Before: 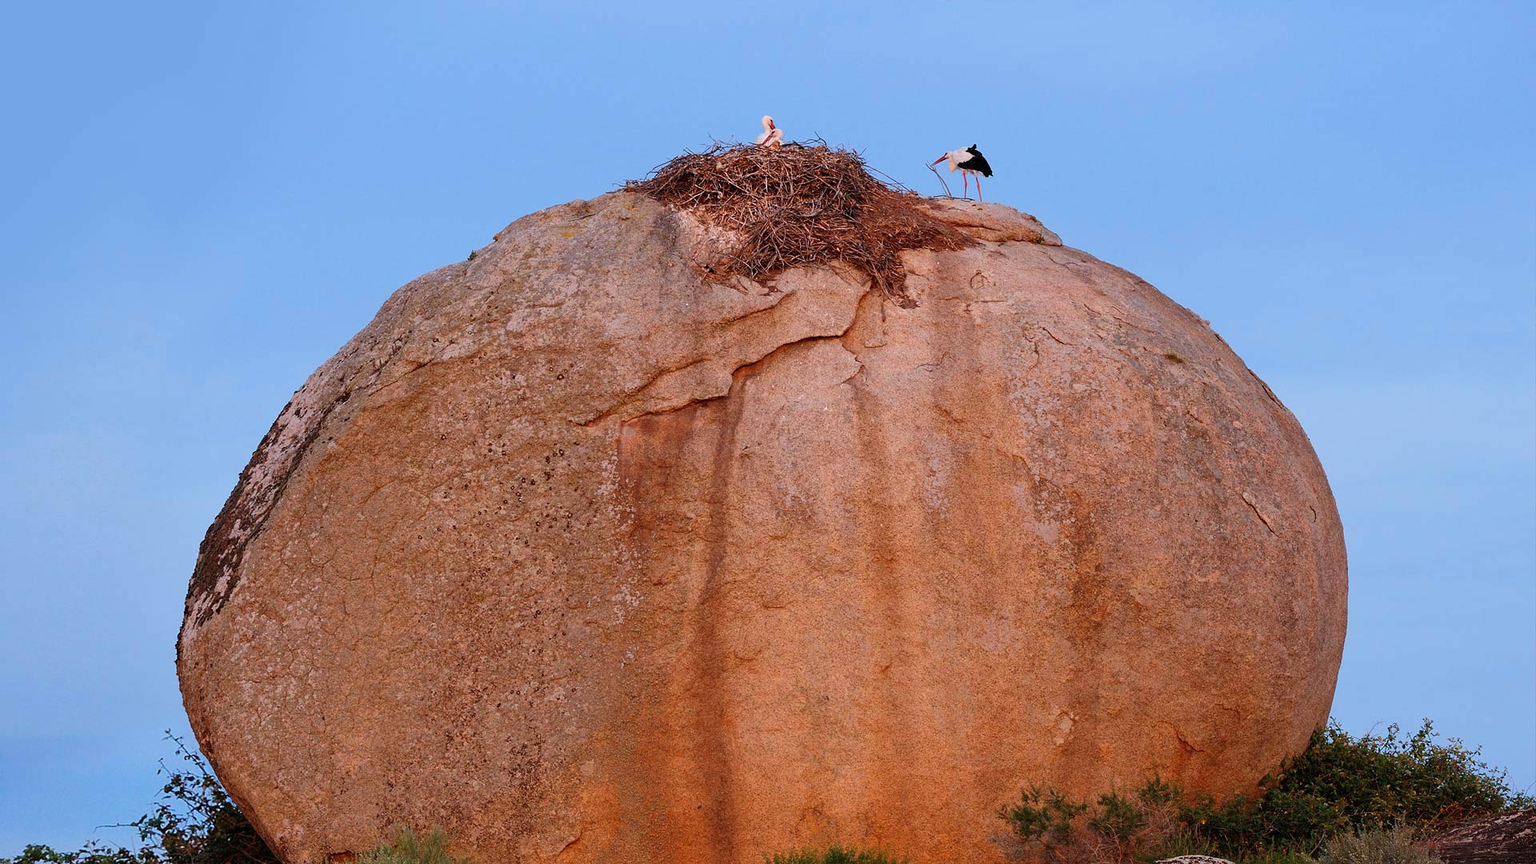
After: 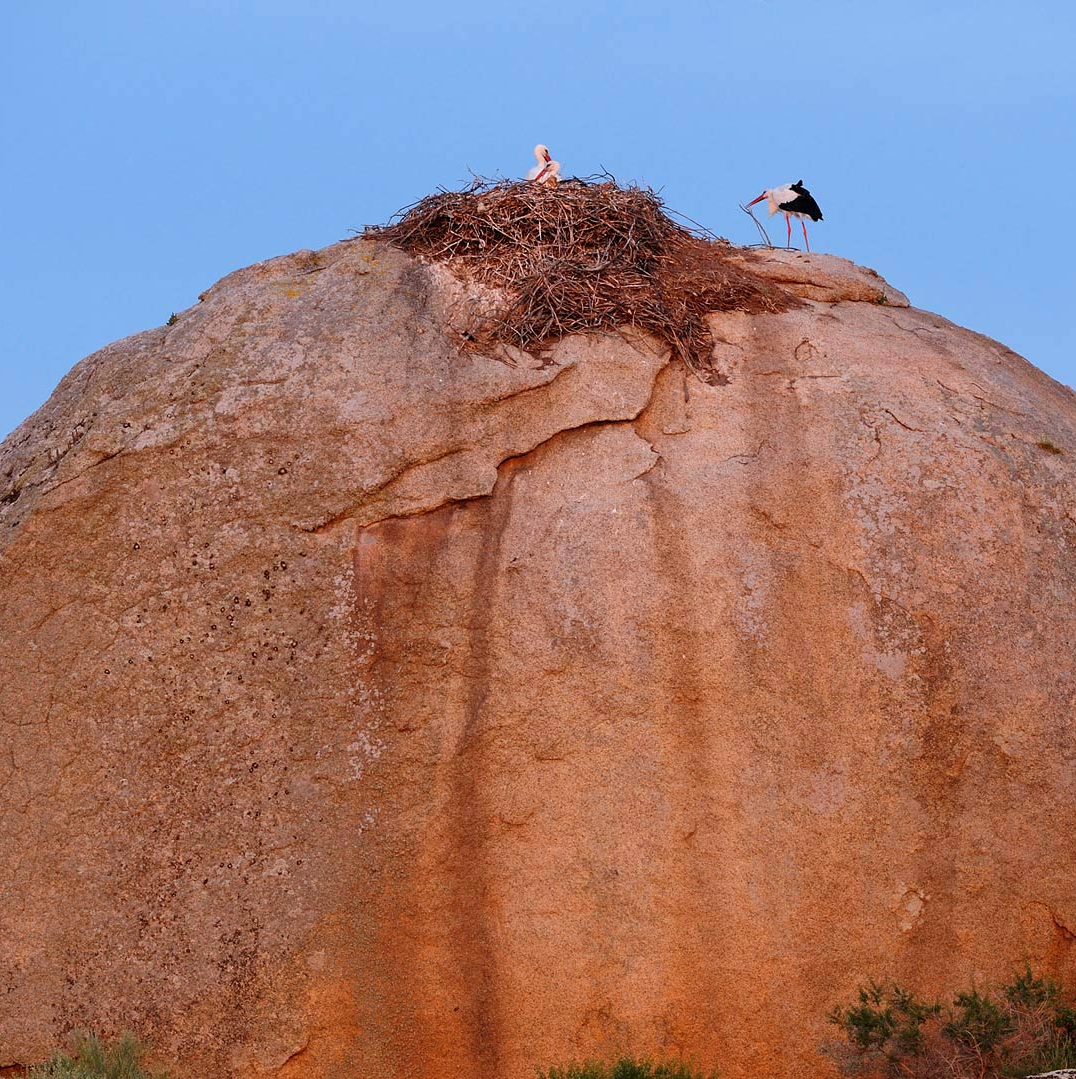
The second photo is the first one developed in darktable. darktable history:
crop: left 21.82%, right 22.115%, bottom 0.003%
